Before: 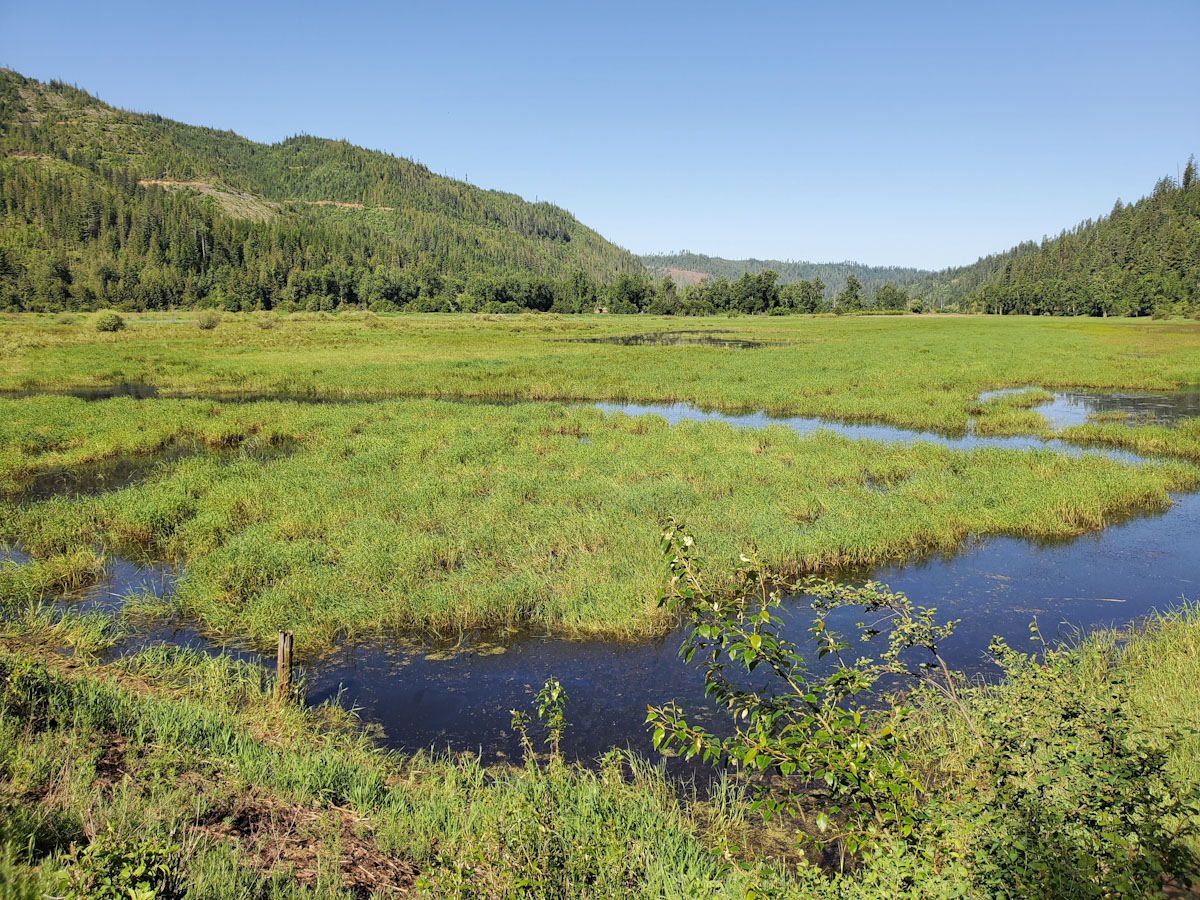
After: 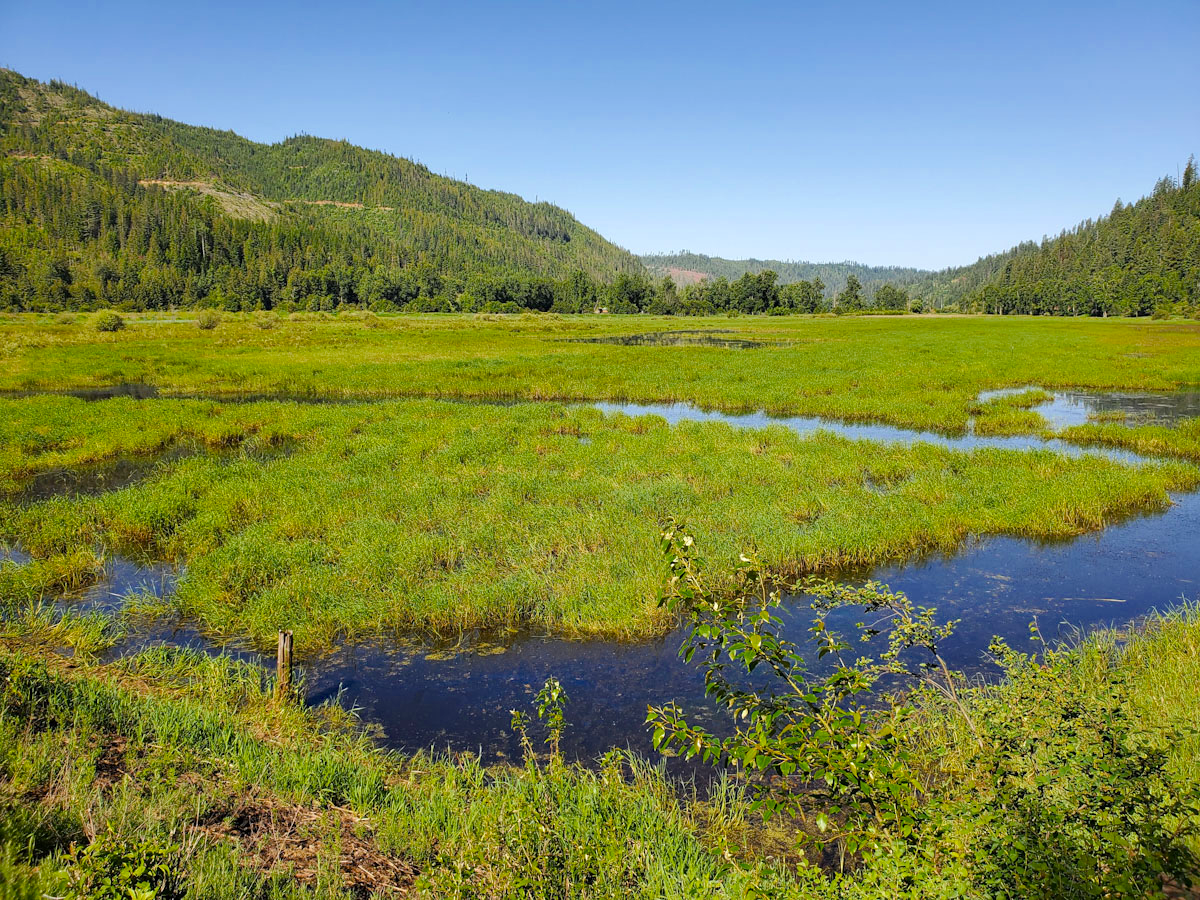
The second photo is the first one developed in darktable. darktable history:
color balance rgb: perceptual saturation grading › global saturation 19.716%, perceptual brilliance grading › global brilliance 3.039%, saturation formula JzAzBz (2021)
